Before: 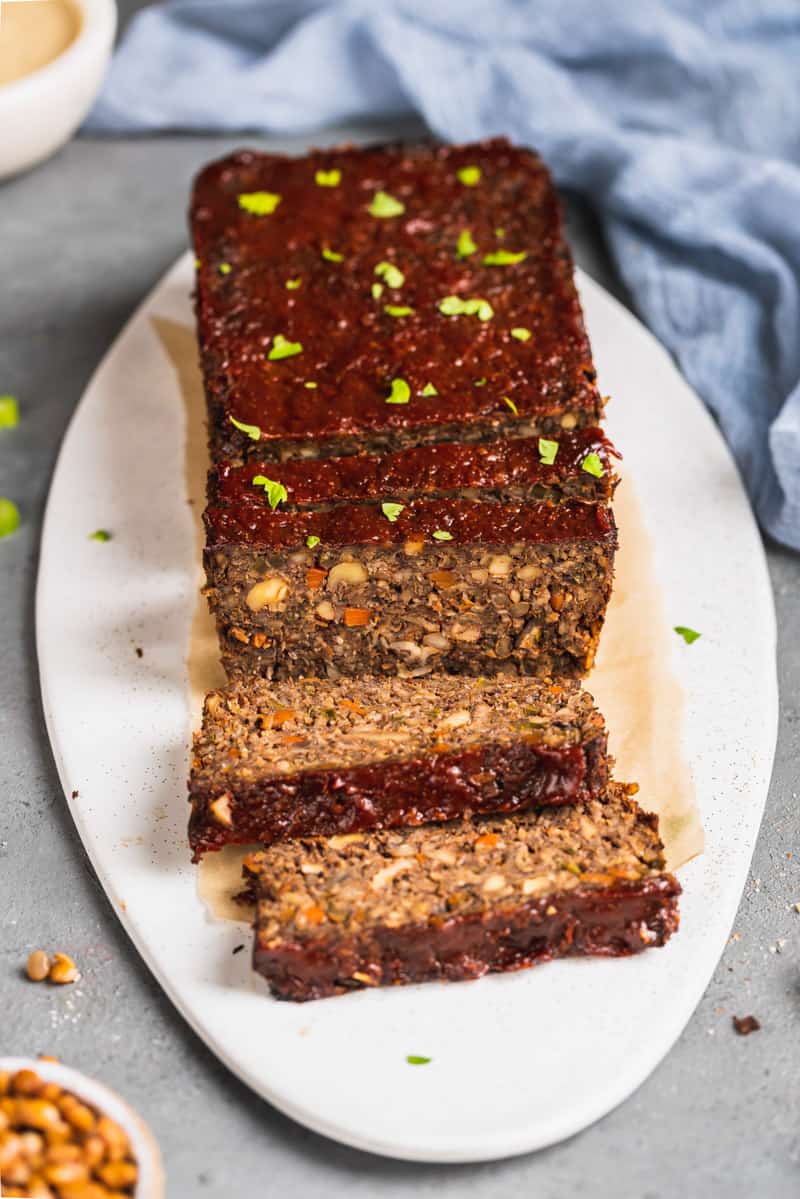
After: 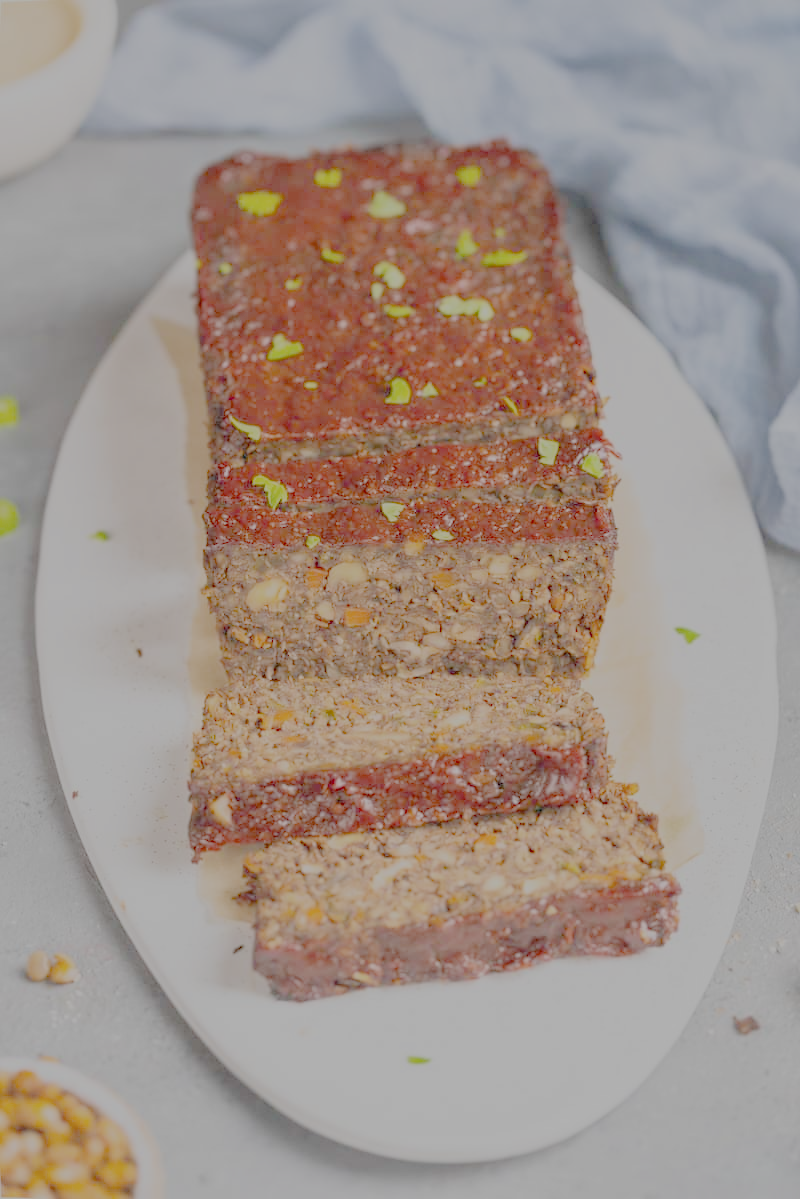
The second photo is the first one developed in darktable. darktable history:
filmic rgb: black relative exposure -4.42 EV, white relative exposure 6.58 EV, hardness 1.85, contrast 0.5
